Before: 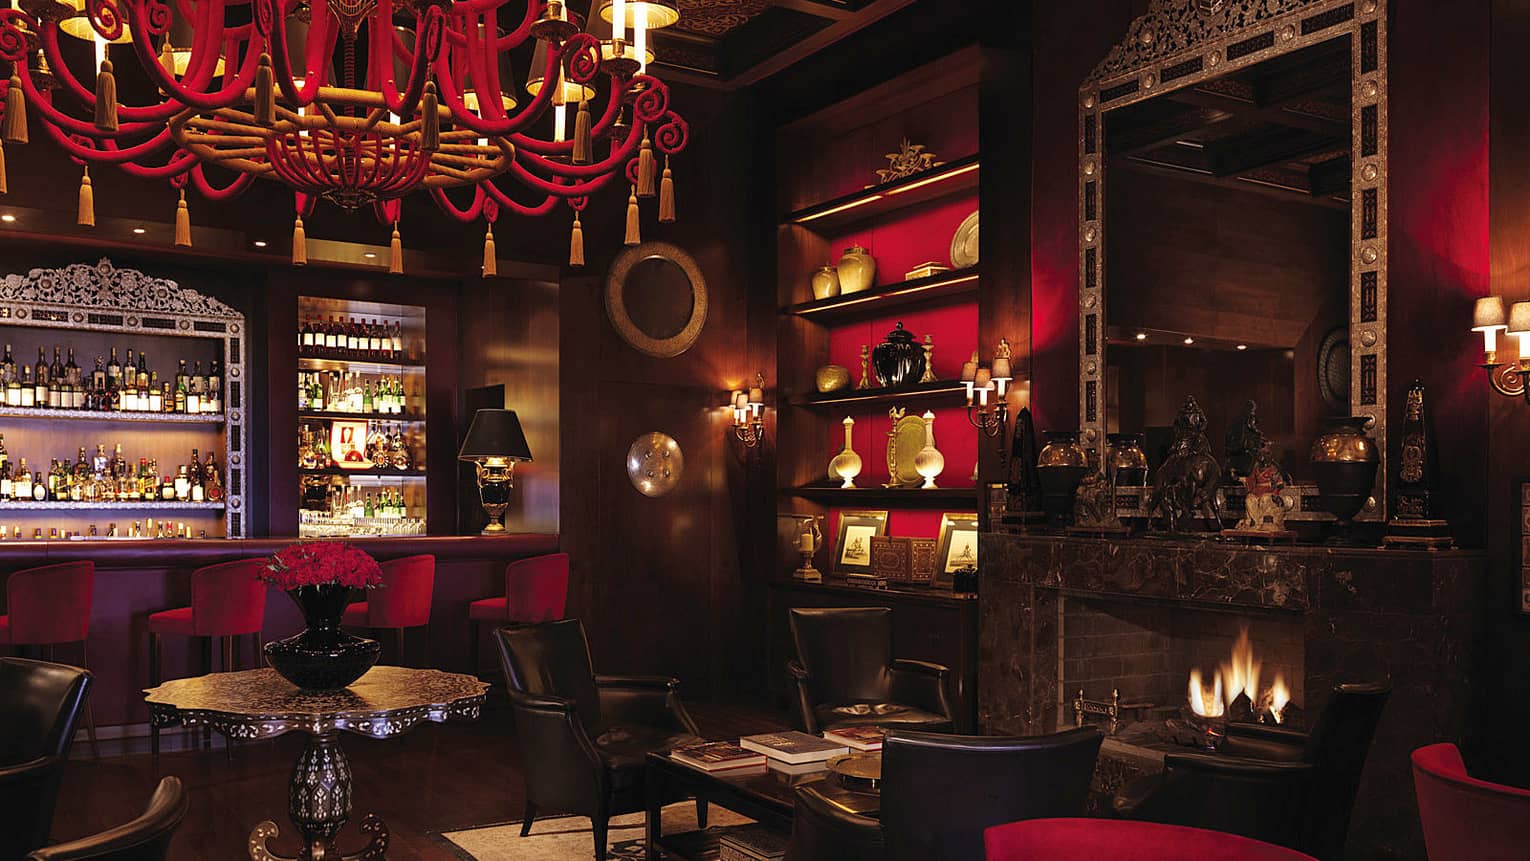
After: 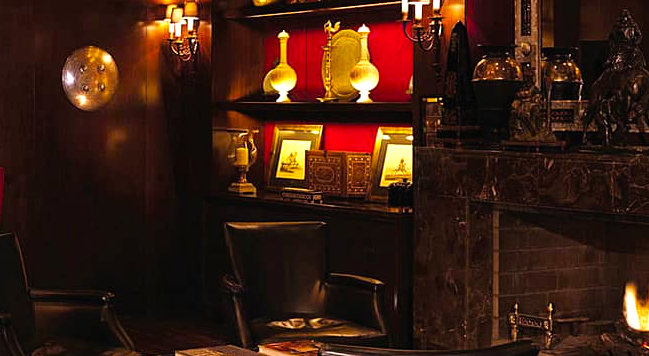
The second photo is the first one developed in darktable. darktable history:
crop: left 36.964%, top 44.907%, right 20.603%, bottom 13.642%
color balance rgb: highlights gain › chroma 1.002%, highlights gain › hue 60.09°, linear chroma grading › global chroma 14.523%, perceptual saturation grading › global saturation 19.822%
tone equalizer: -8 EV -0.73 EV, -7 EV -0.698 EV, -6 EV -0.628 EV, -5 EV -0.405 EV, -3 EV 0.376 EV, -2 EV 0.6 EV, -1 EV 0.686 EV, +0 EV 0.74 EV
